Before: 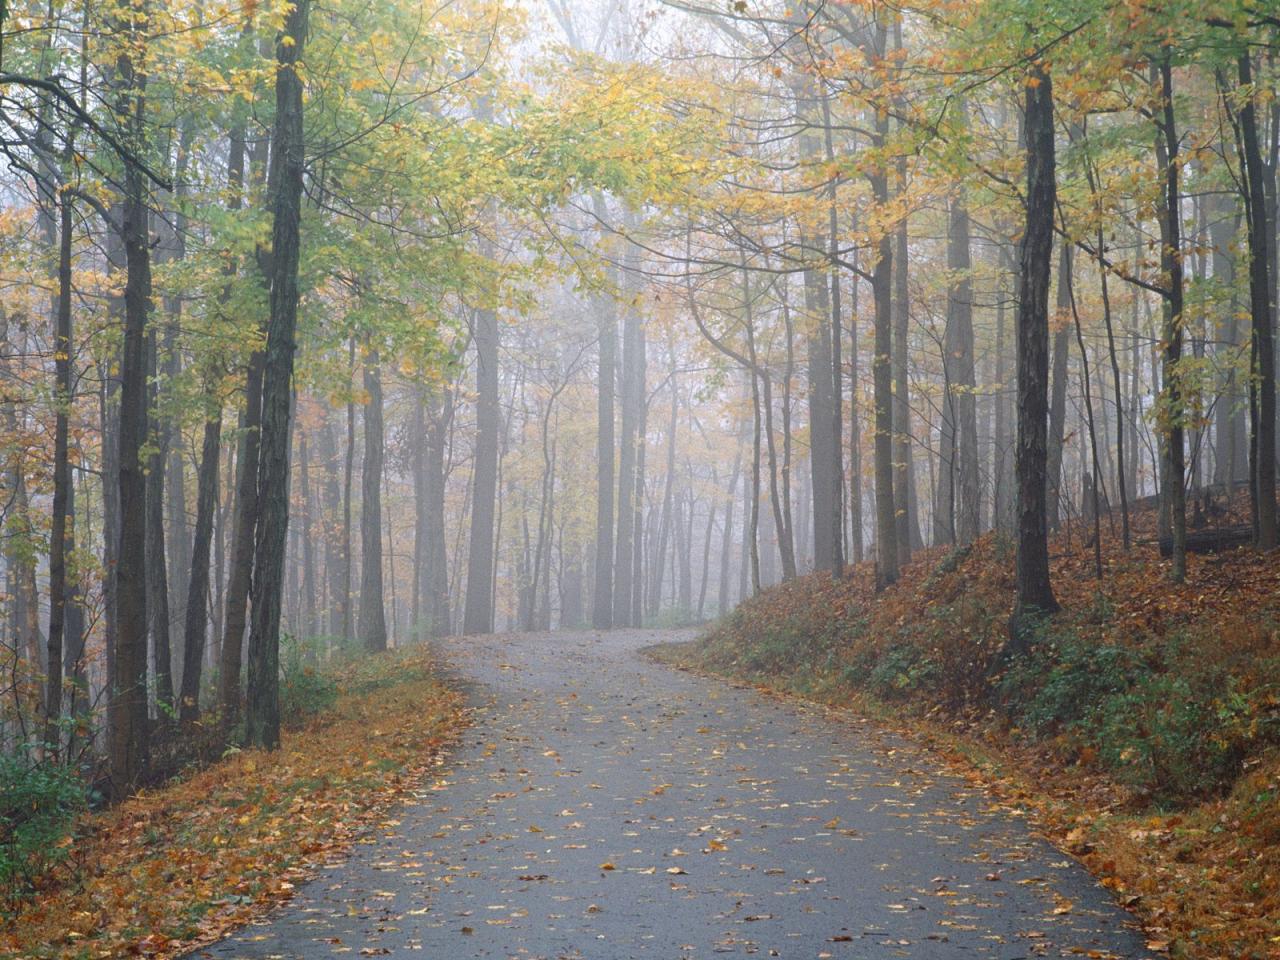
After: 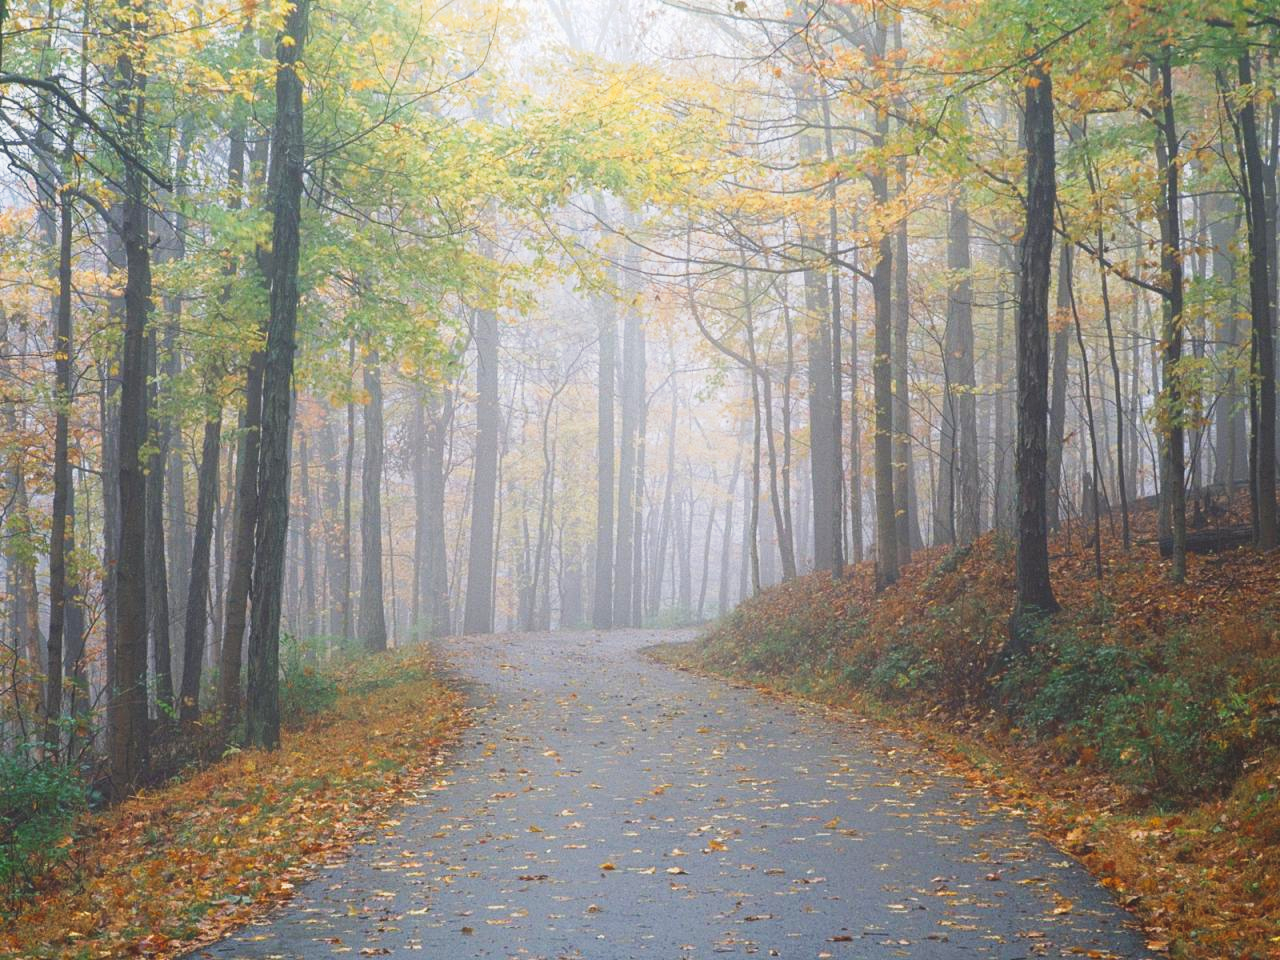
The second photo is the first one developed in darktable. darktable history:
color balance rgb: global offset › luminance 0.683%, linear chroma grading › global chroma 9.787%, perceptual saturation grading › global saturation -2.35%, perceptual saturation grading › highlights -7.458%, perceptual saturation grading › mid-tones 7.664%, perceptual saturation grading › shadows 3.5%
color correction: highlights b* 0.036
contrast equalizer: y [[0.5, 0.488, 0.462, 0.461, 0.491, 0.5], [0.5 ×6], [0.5 ×6], [0 ×6], [0 ×6]]
tone curve: curves: ch0 [(0, 0) (0.003, 0.045) (0.011, 0.051) (0.025, 0.057) (0.044, 0.074) (0.069, 0.096) (0.1, 0.125) (0.136, 0.16) (0.177, 0.201) (0.224, 0.242) (0.277, 0.299) (0.335, 0.362) (0.399, 0.432) (0.468, 0.512) (0.543, 0.601) (0.623, 0.691) (0.709, 0.786) (0.801, 0.876) (0.898, 0.927) (1, 1)], preserve colors none
